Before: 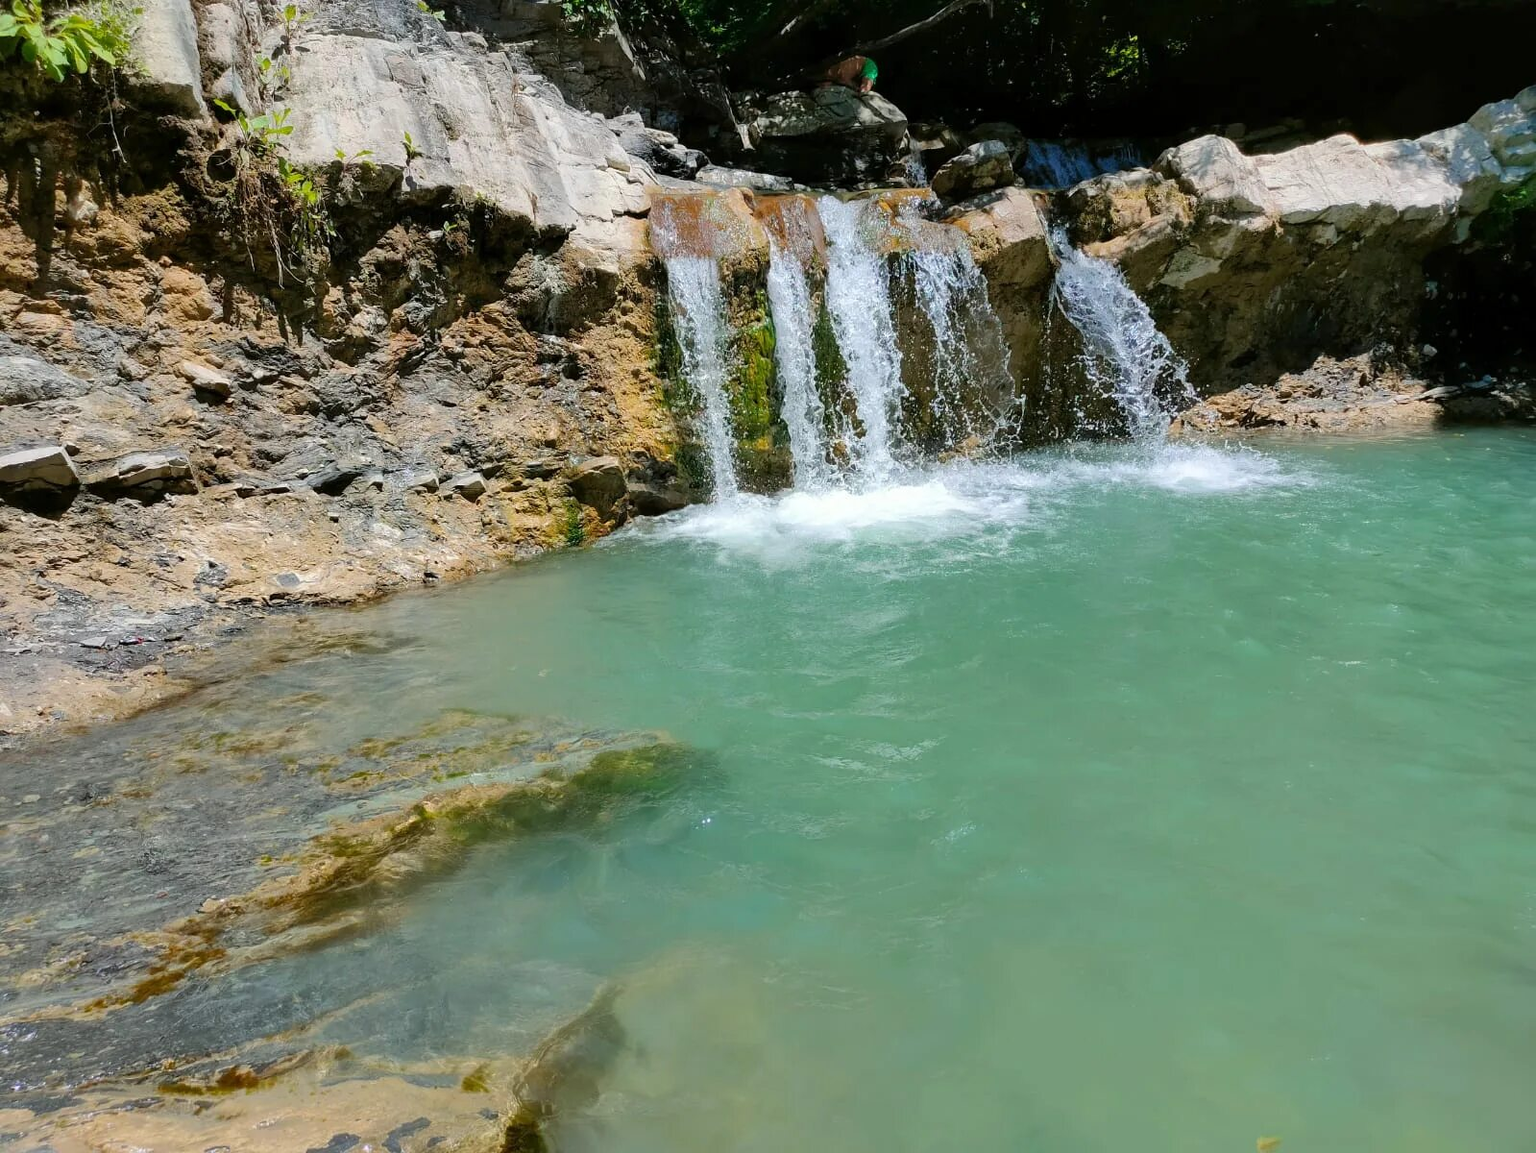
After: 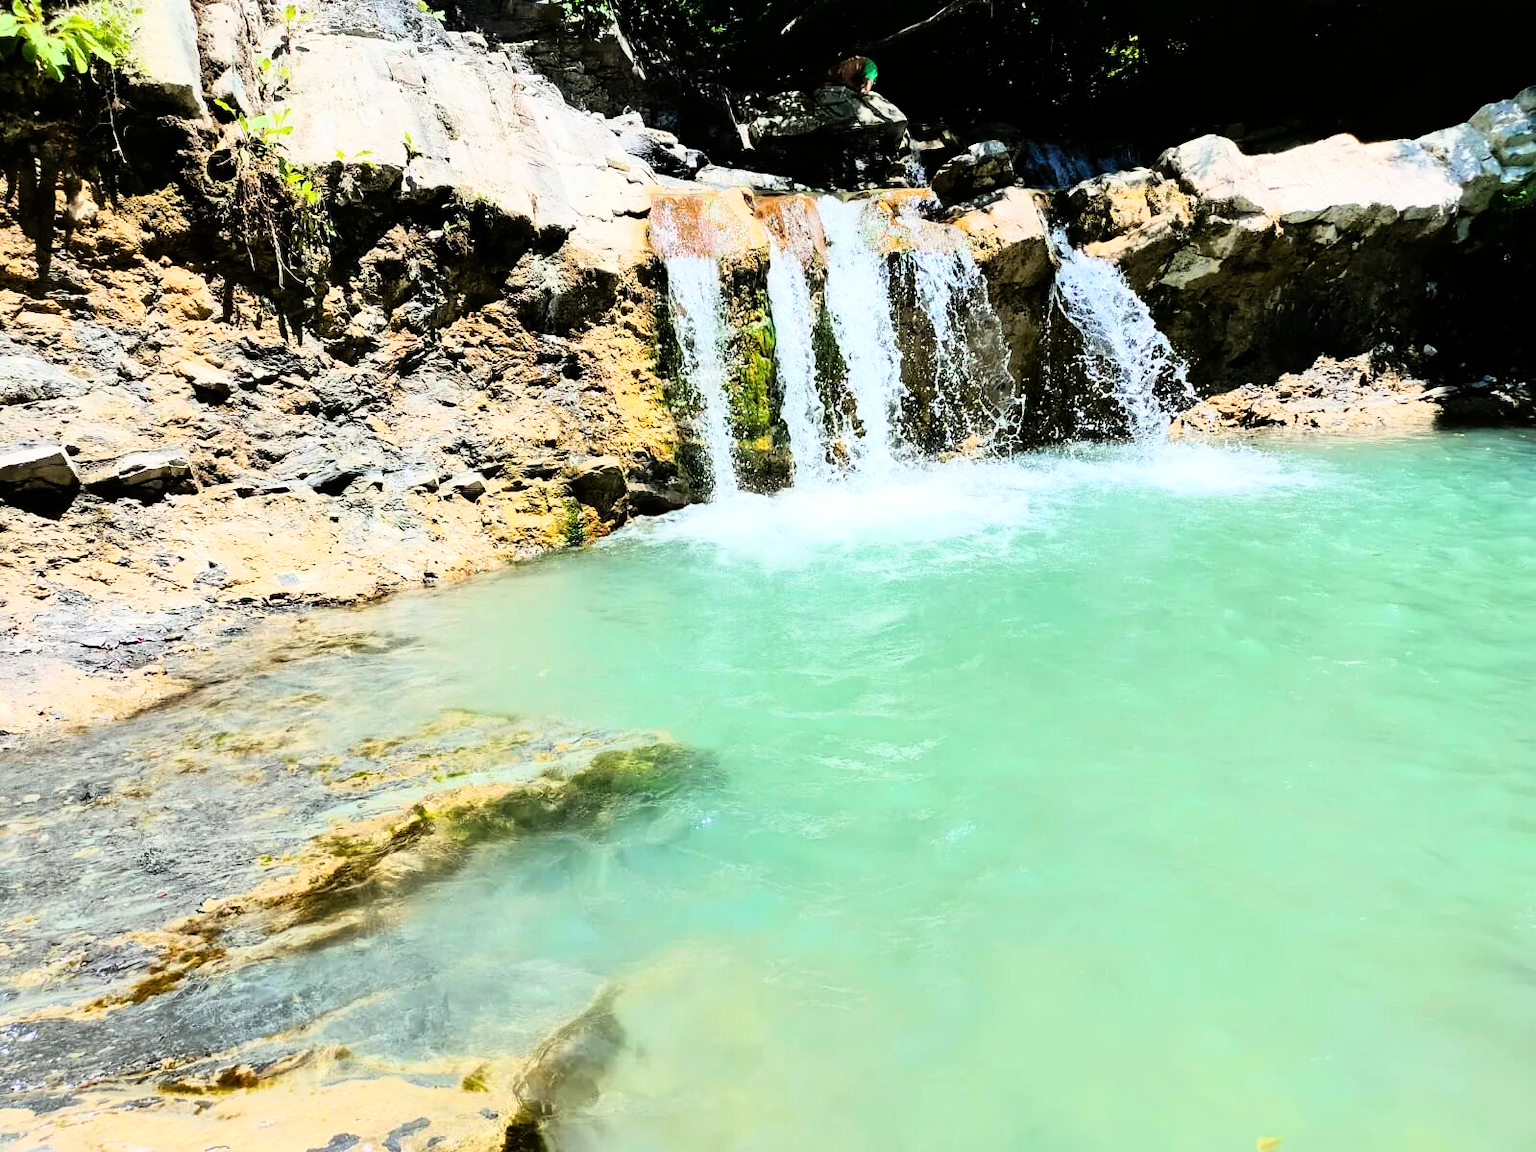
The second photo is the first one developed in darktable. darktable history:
exposure: compensate highlight preservation false
rgb curve: curves: ch0 [(0, 0) (0.21, 0.15) (0.24, 0.21) (0.5, 0.75) (0.75, 0.96) (0.89, 0.99) (1, 1)]; ch1 [(0, 0.02) (0.21, 0.13) (0.25, 0.2) (0.5, 0.67) (0.75, 0.9) (0.89, 0.97) (1, 1)]; ch2 [(0, 0.02) (0.21, 0.13) (0.25, 0.2) (0.5, 0.67) (0.75, 0.9) (0.89, 0.97) (1, 1)], compensate middle gray true
